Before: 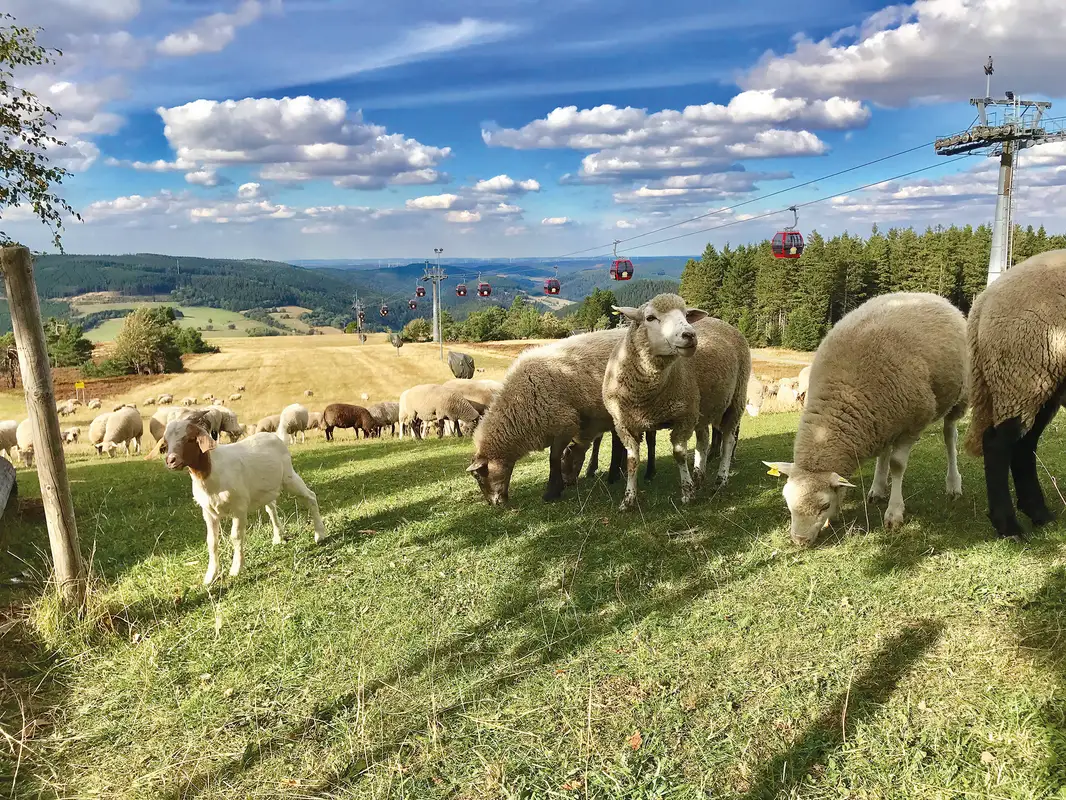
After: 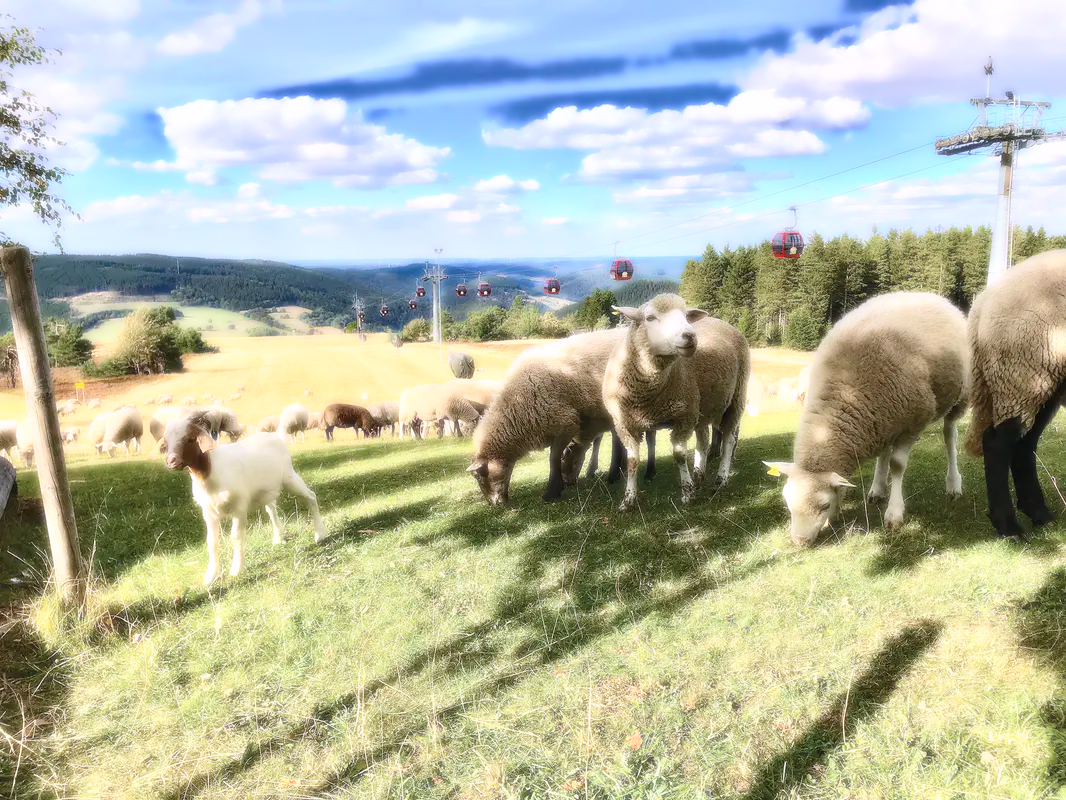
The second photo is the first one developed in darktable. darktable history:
bloom: size 0%, threshold 54.82%, strength 8.31%
white balance: red 1.004, blue 1.096
